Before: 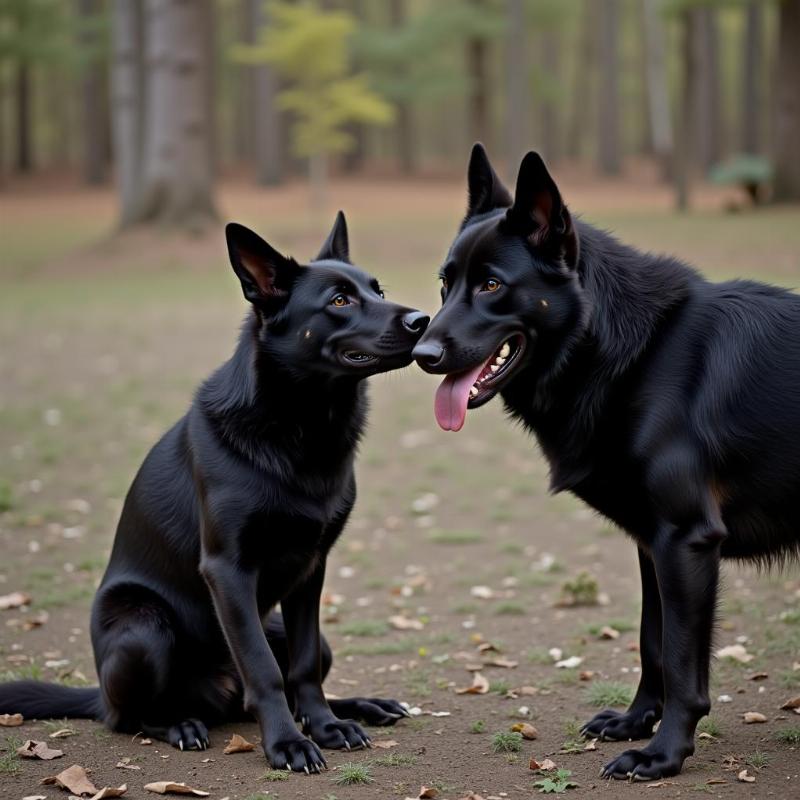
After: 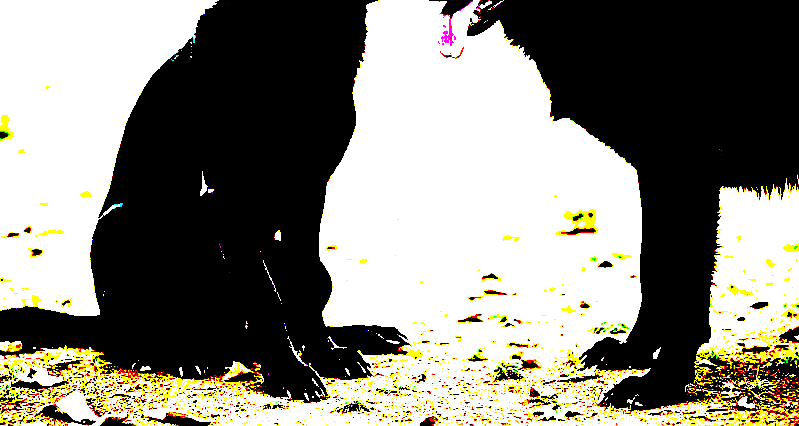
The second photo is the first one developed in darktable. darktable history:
exposure: black level correction 0.099, exposure 3.073 EV, compensate highlight preservation false
crop and rotate: top 46.711%, right 0.085%
shadows and highlights: shadows 24.18, highlights -79.9, soften with gaussian
